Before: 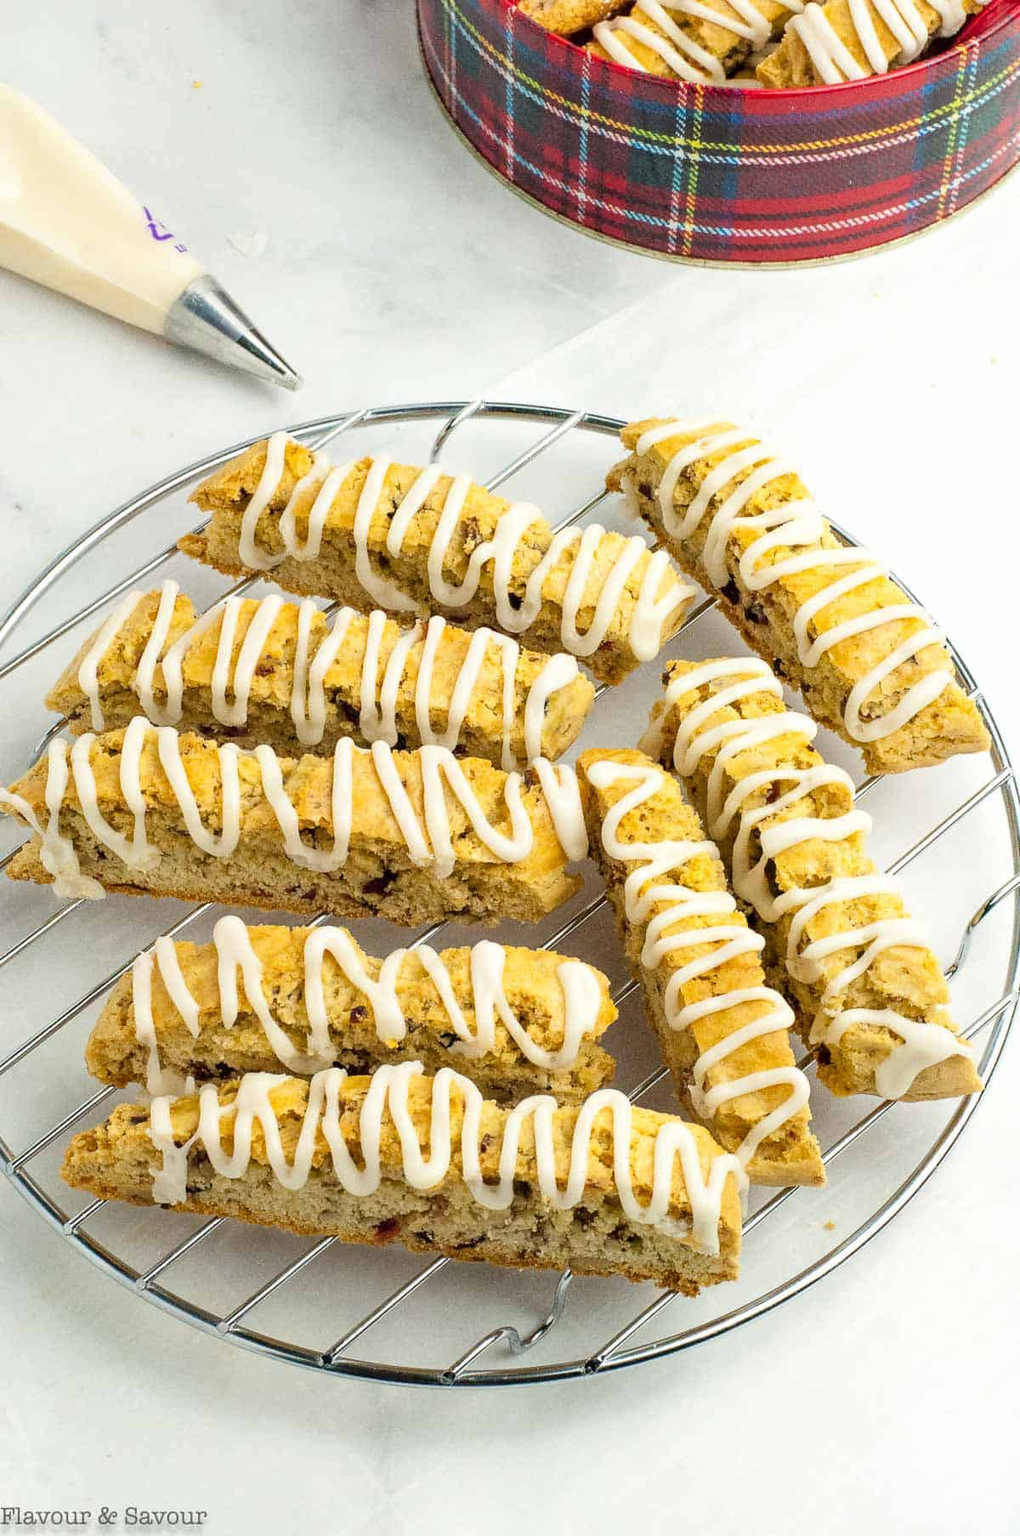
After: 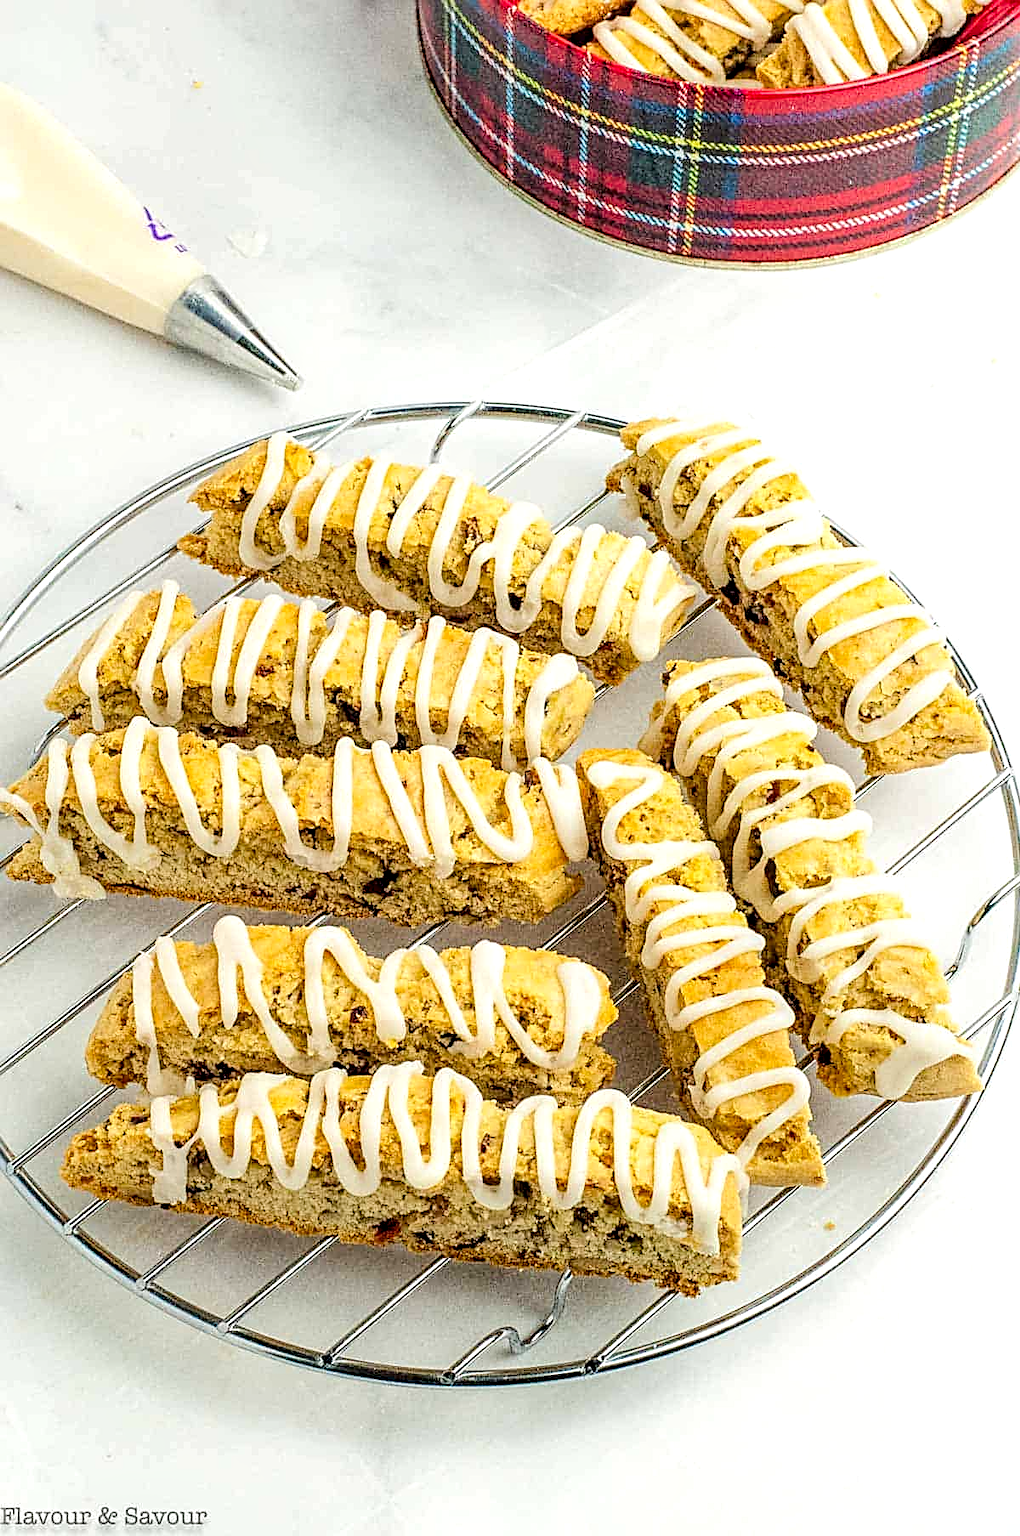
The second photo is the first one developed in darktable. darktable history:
tone curve: curves: ch0 [(0, 0) (0.526, 0.642) (1, 1)], color space Lab, linked channels, preserve colors none
sharpen: radius 2.584, amount 0.688
contrast equalizer: y [[0.5, 0.5, 0.468, 0.5, 0.5, 0.5], [0.5 ×6], [0.5 ×6], [0 ×6], [0 ×6]]
local contrast: detail 160%
